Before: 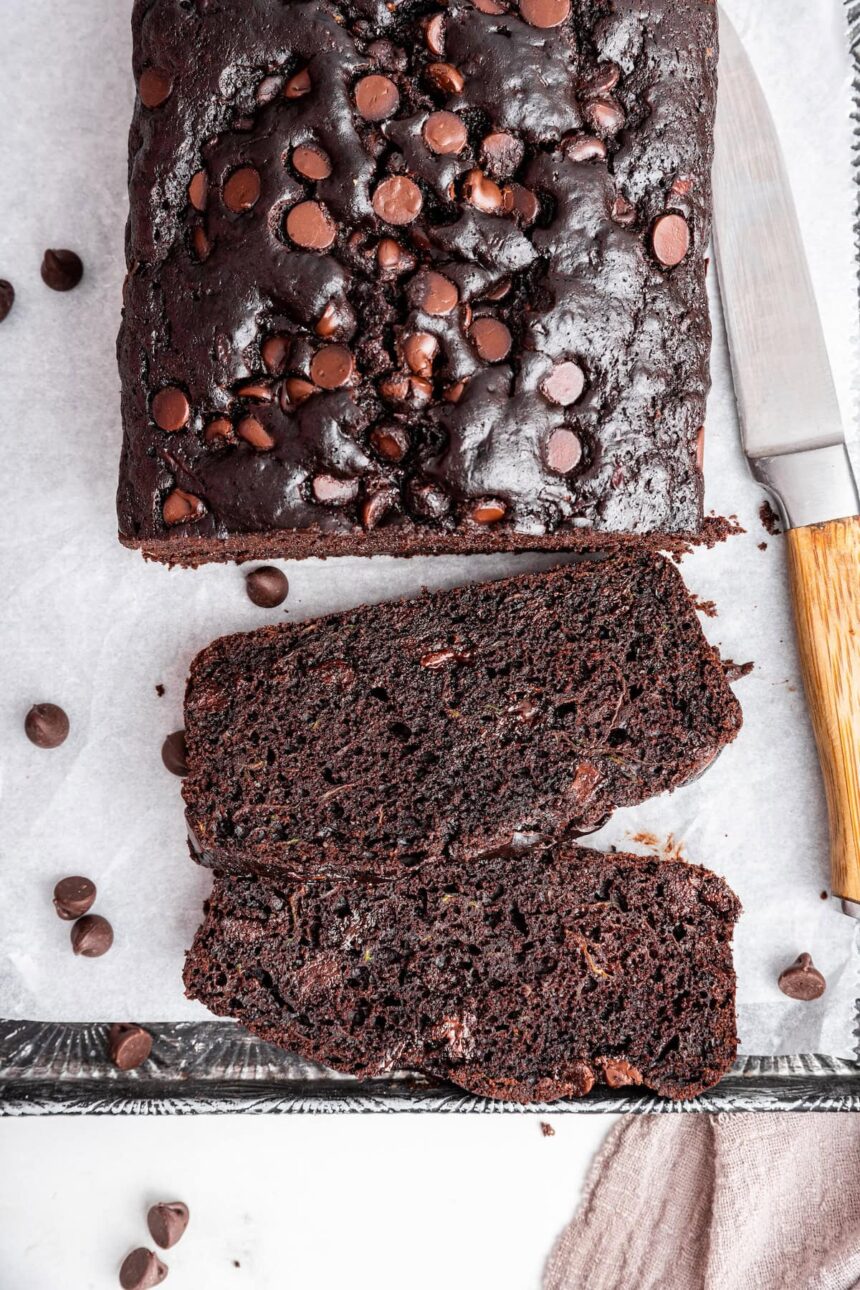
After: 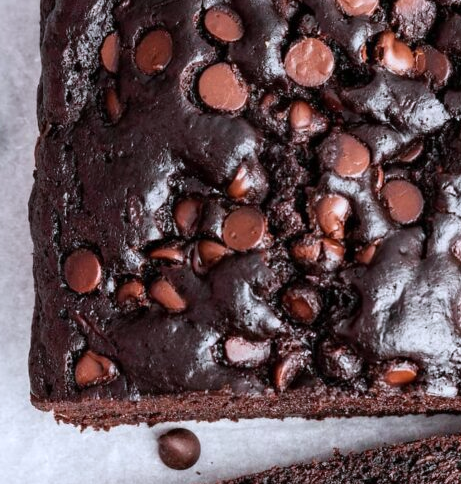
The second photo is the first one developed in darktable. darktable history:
crop: left 10.268%, top 10.725%, right 36.09%, bottom 51.691%
color correction: highlights a* -0.701, highlights b* -8.19
